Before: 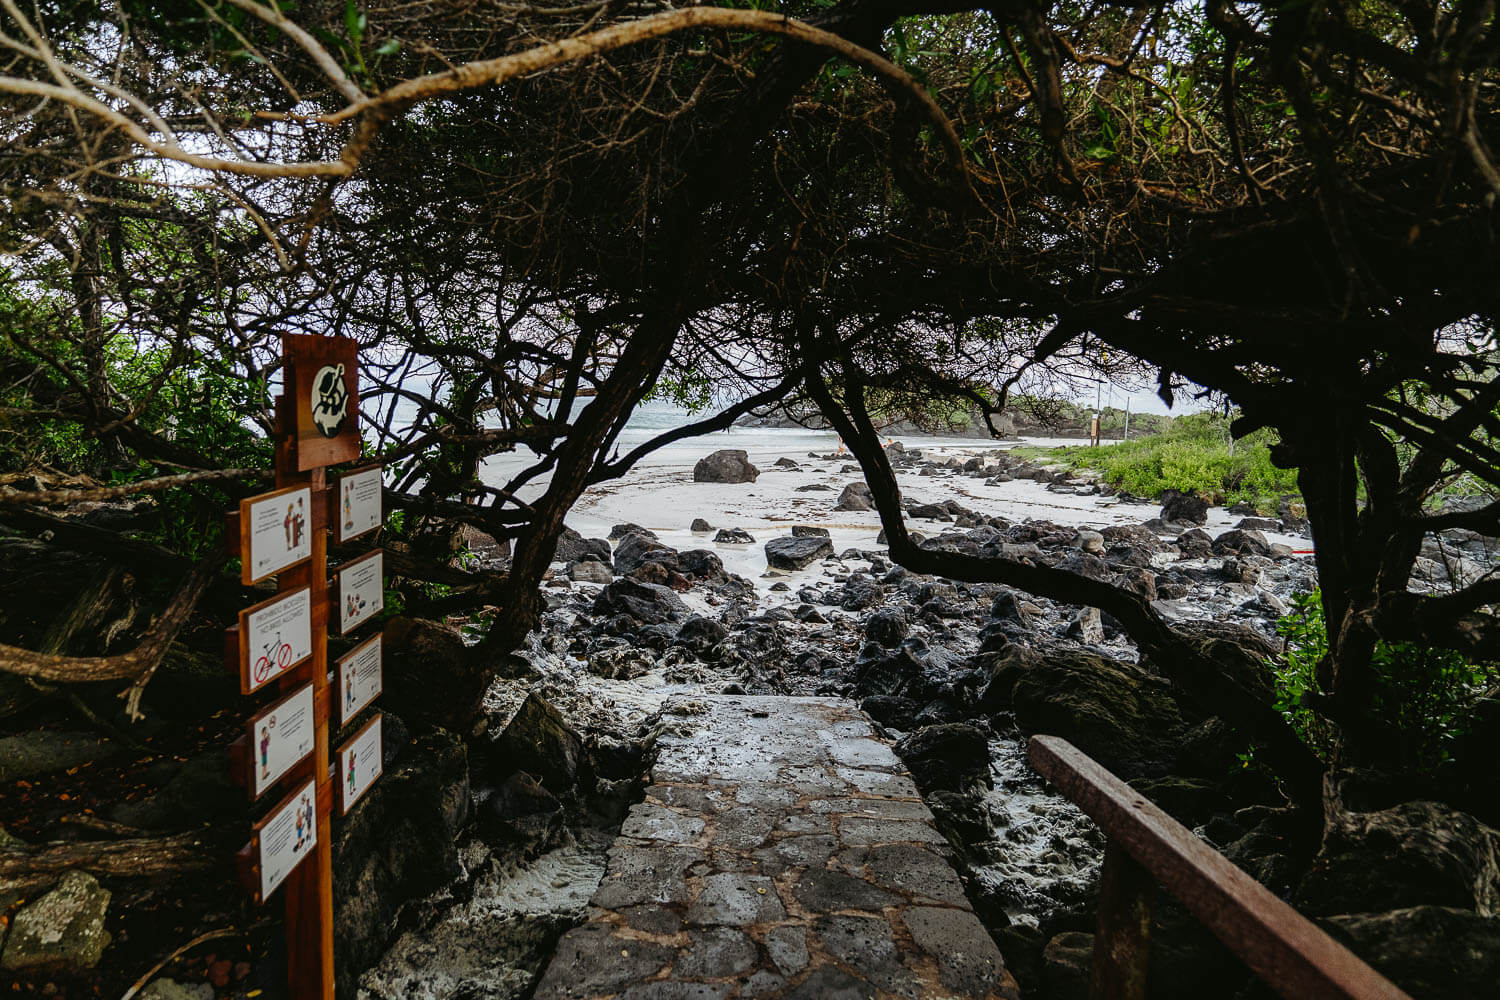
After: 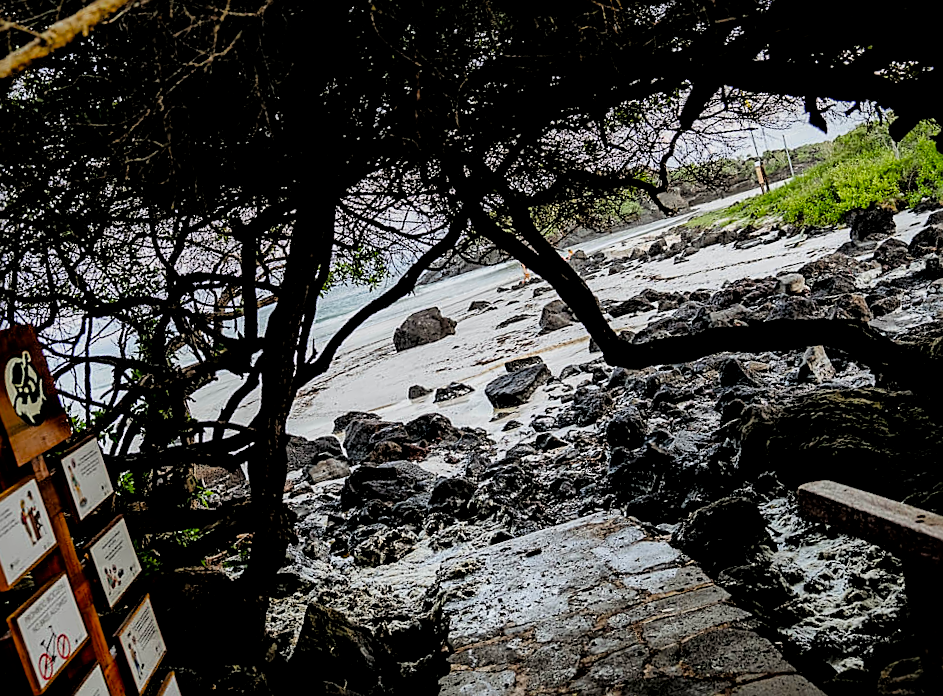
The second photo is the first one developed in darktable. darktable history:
crop and rotate: angle 18.34°, left 6.821%, right 3.798%, bottom 1.06%
local contrast: mode bilateral grid, contrast 70, coarseness 74, detail 180%, midtone range 0.2
filmic rgb: black relative exposure -7.77 EV, white relative exposure 4.41 EV, target black luminance 0%, hardness 3.76, latitude 50.53%, contrast 1.073, highlights saturation mix 9.12%, shadows ↔ highlights balance -0.25%, color science v4 (2020), iterations of high-quality reconstruction 0
sharpen: on, module defaults
